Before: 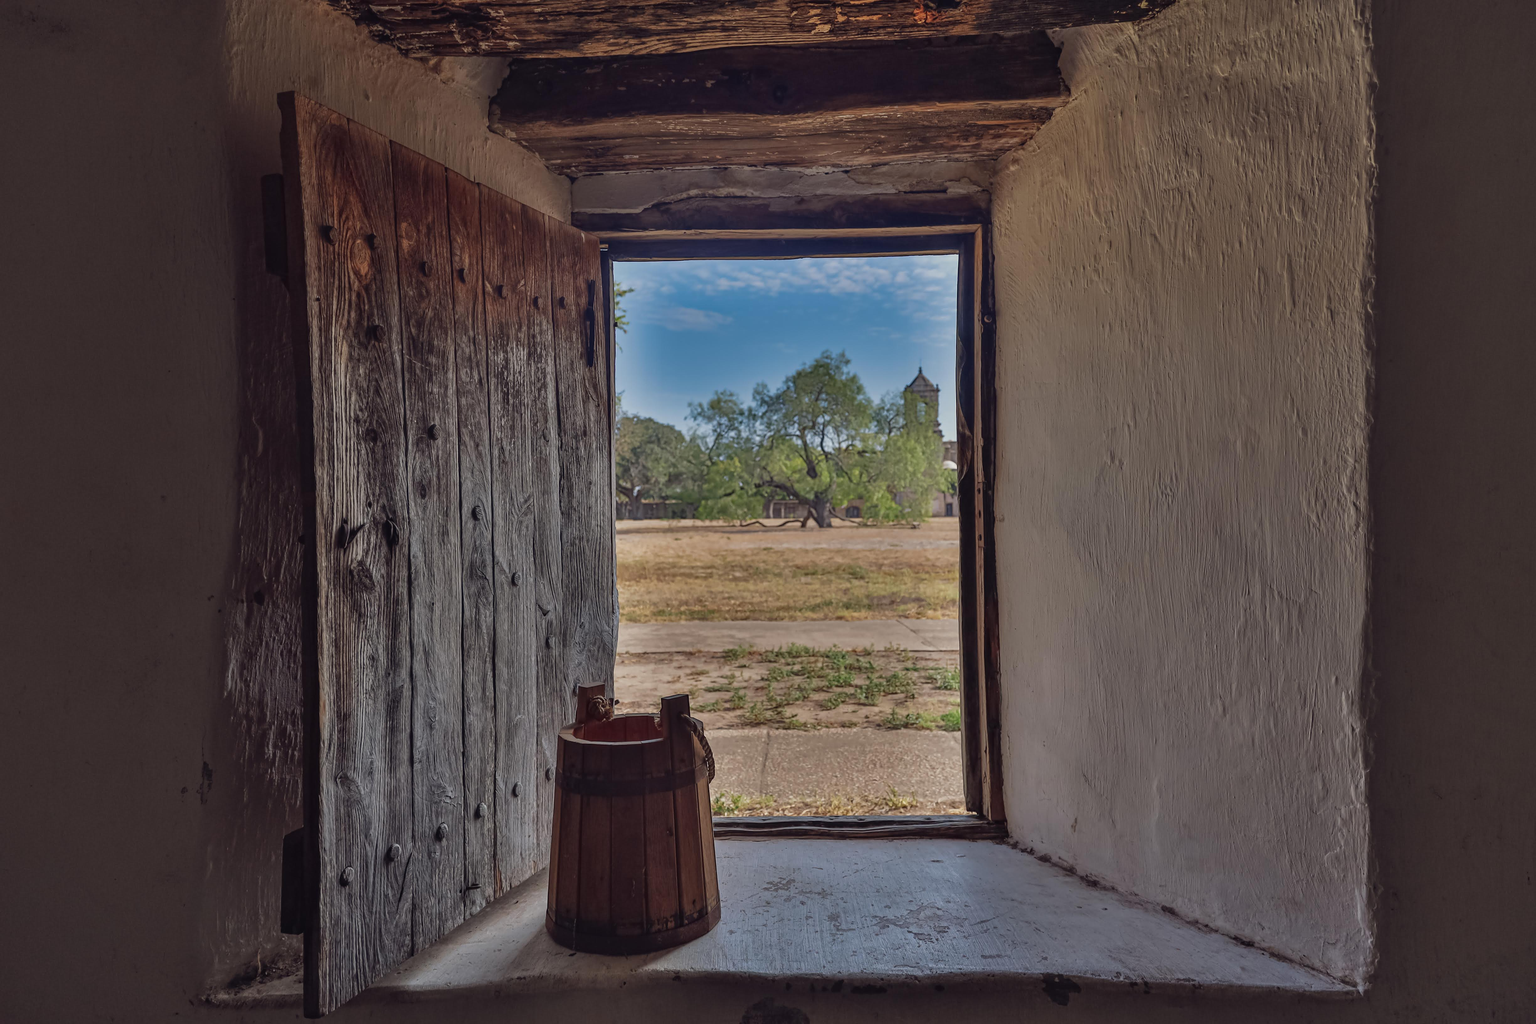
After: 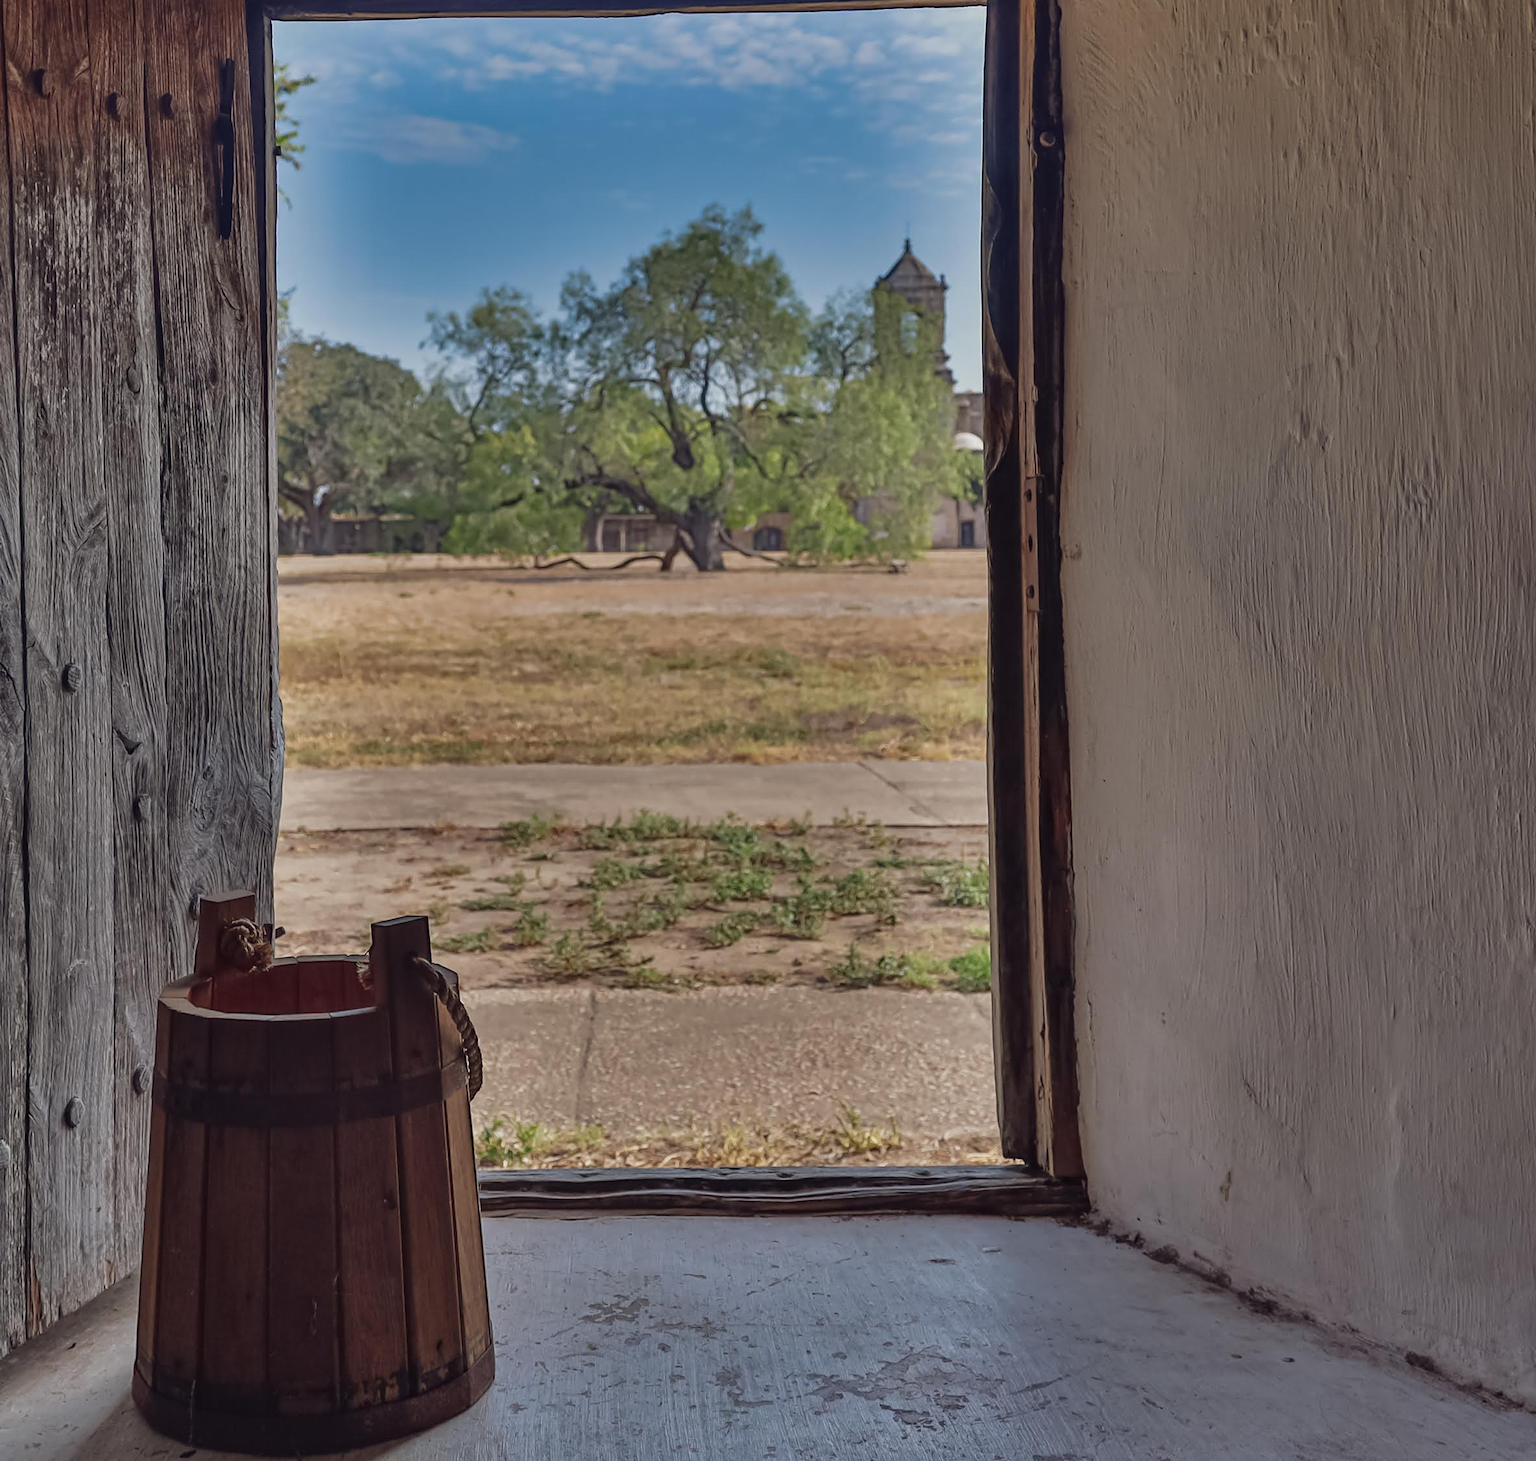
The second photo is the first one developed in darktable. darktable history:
crop: left 31.369%, top 24.581%, right 20.282%, bottom 6.394%
